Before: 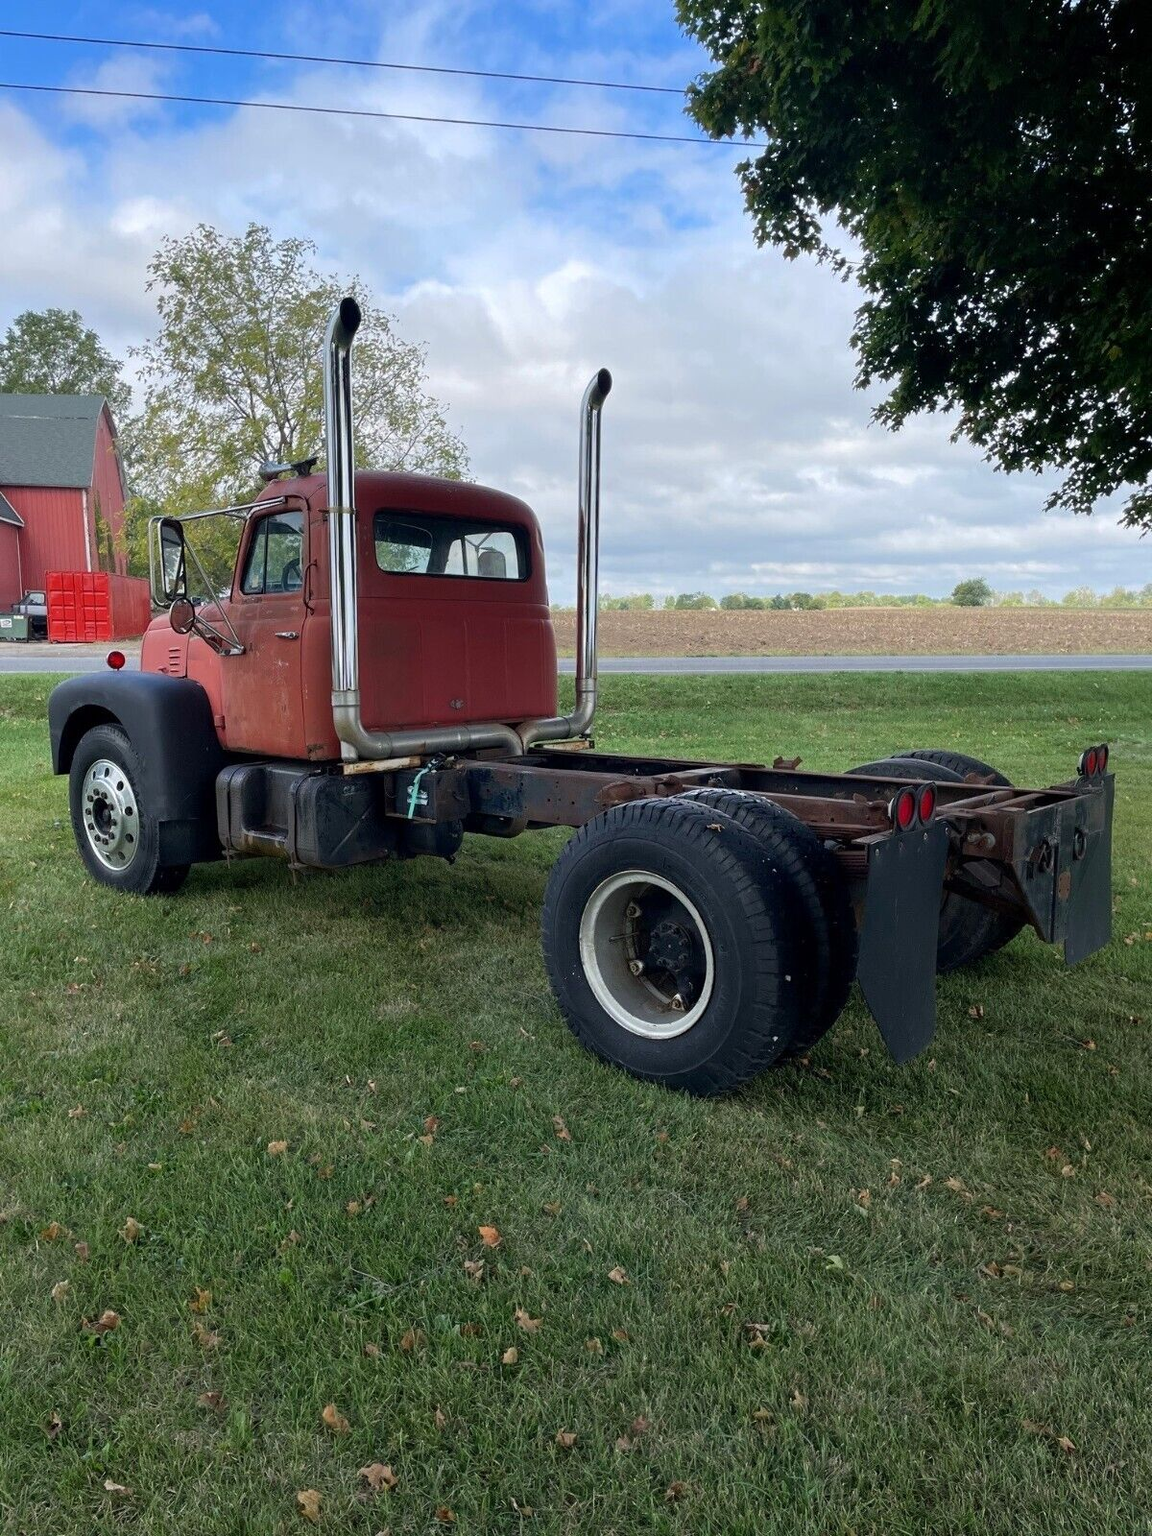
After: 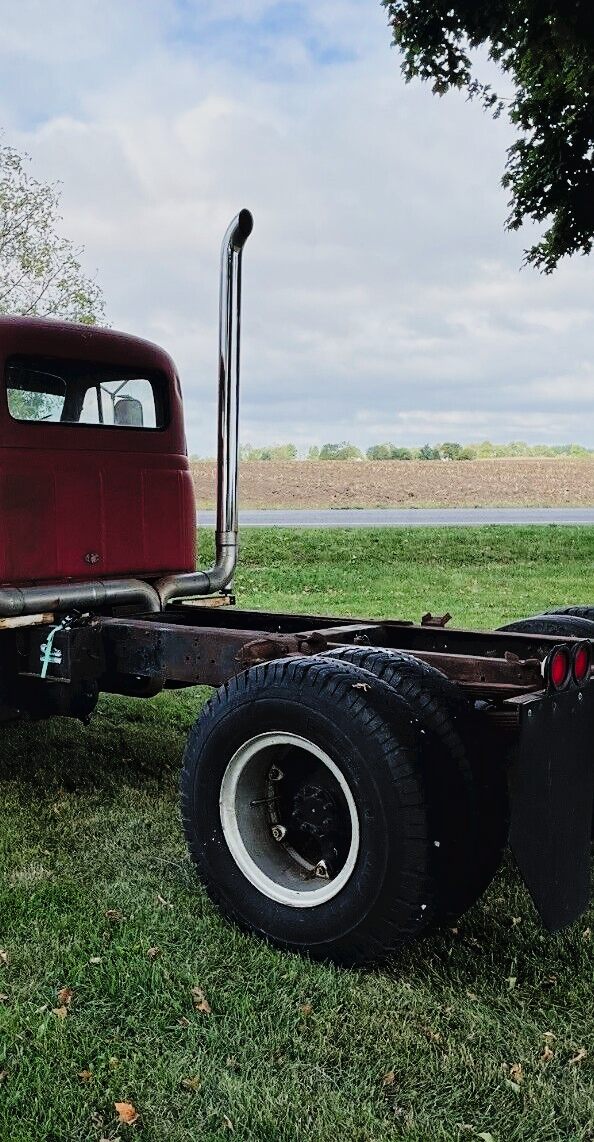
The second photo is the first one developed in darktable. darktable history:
sharpen: radius 1.458, amount 0.398, threshold 1.271
exposure: compensate highlight preservation false
crop: left 32.075%, top 10.976%, right 18.355%, bottom 17.596%
local contrast: mode bilateral grid, contrast 28, coarseness 16, detail 115%, midtone range 0.2
filmic rgb: black relative exposure -4.88 EV, hardness 2.82
tone equalizer: on, module defaults
tone curve: curves: ch0 [(0, 0) (0.003, 0.042) (0.011, 0.043) (0.025, 0.047) (0.044, 0.059) (0.069, 0.07) (0.1, 0.085) (0.136, 0.107) (0.177, 0.139) (0.224, 0.185) (0.277, 0.258) (0.335, 0.34) (0.399, 0.434) (0.468, 0.526) (0.543, 0.623) (0.623, 0.709) (0.709, 0.794) (0.801, 0.866) (0.898, 0.919) (1, 1)], preserve colors none
